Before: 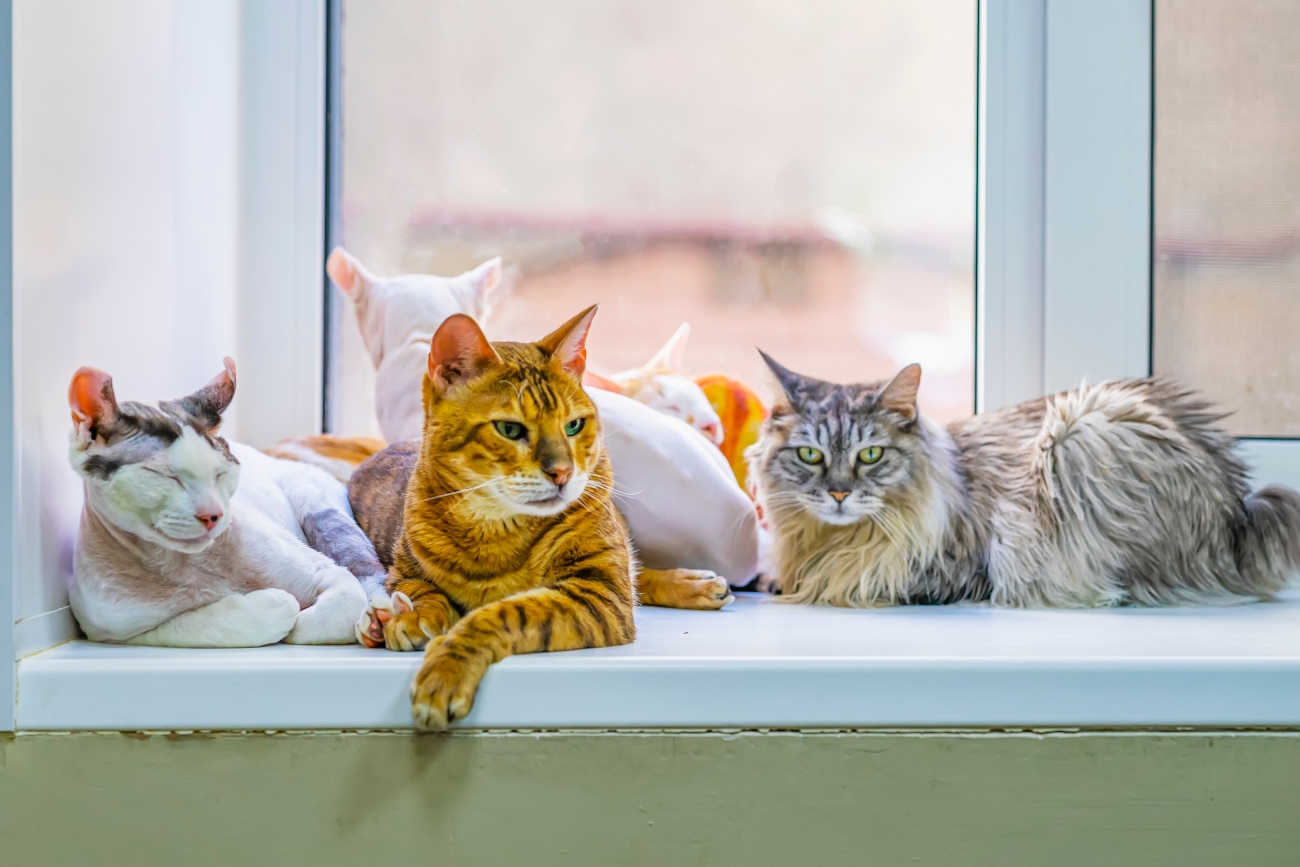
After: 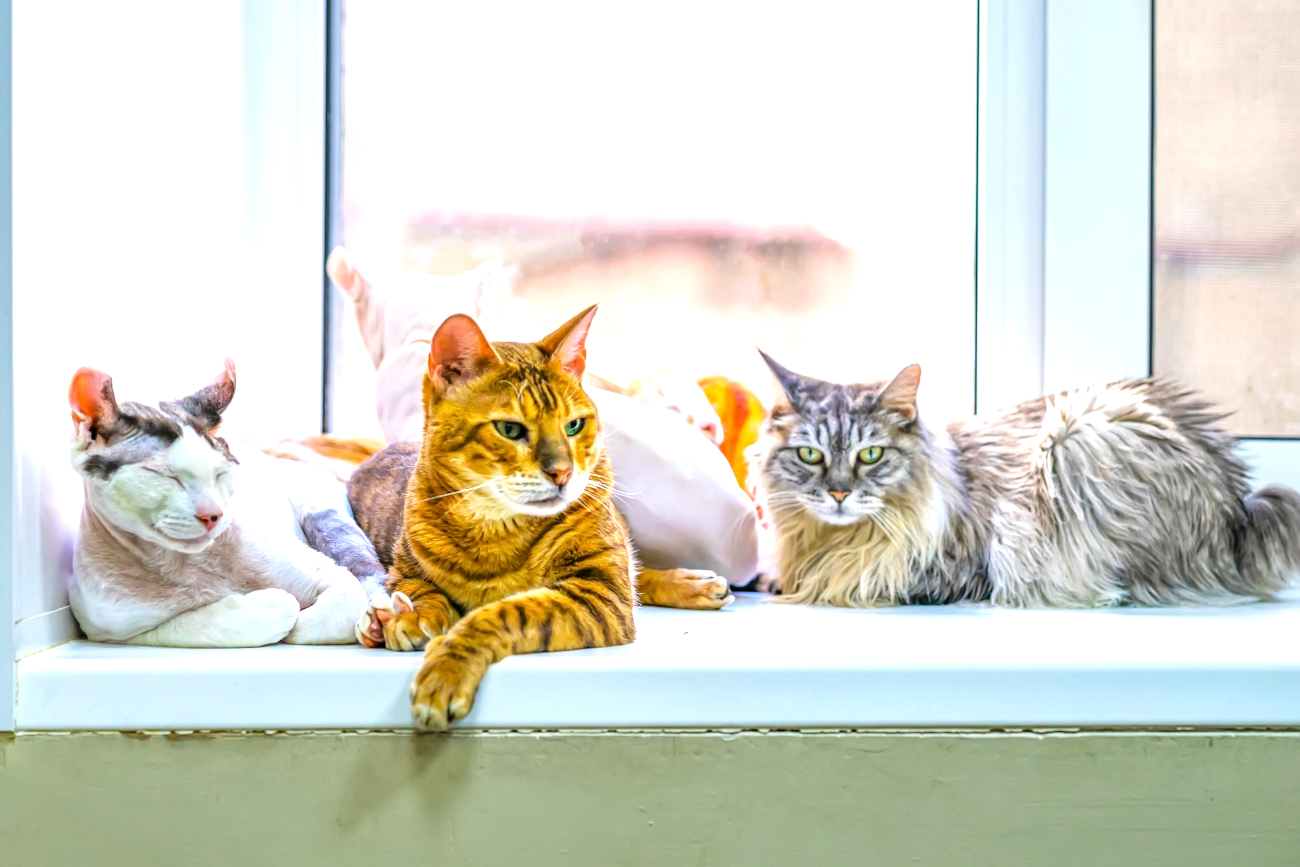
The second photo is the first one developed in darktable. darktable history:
local contrast: highlights 103%, shadows 99%, detail 119%, midtone range 0.2
exposure: black level correction 0, exposure 0.693 EV, compensate highlight preservation false
